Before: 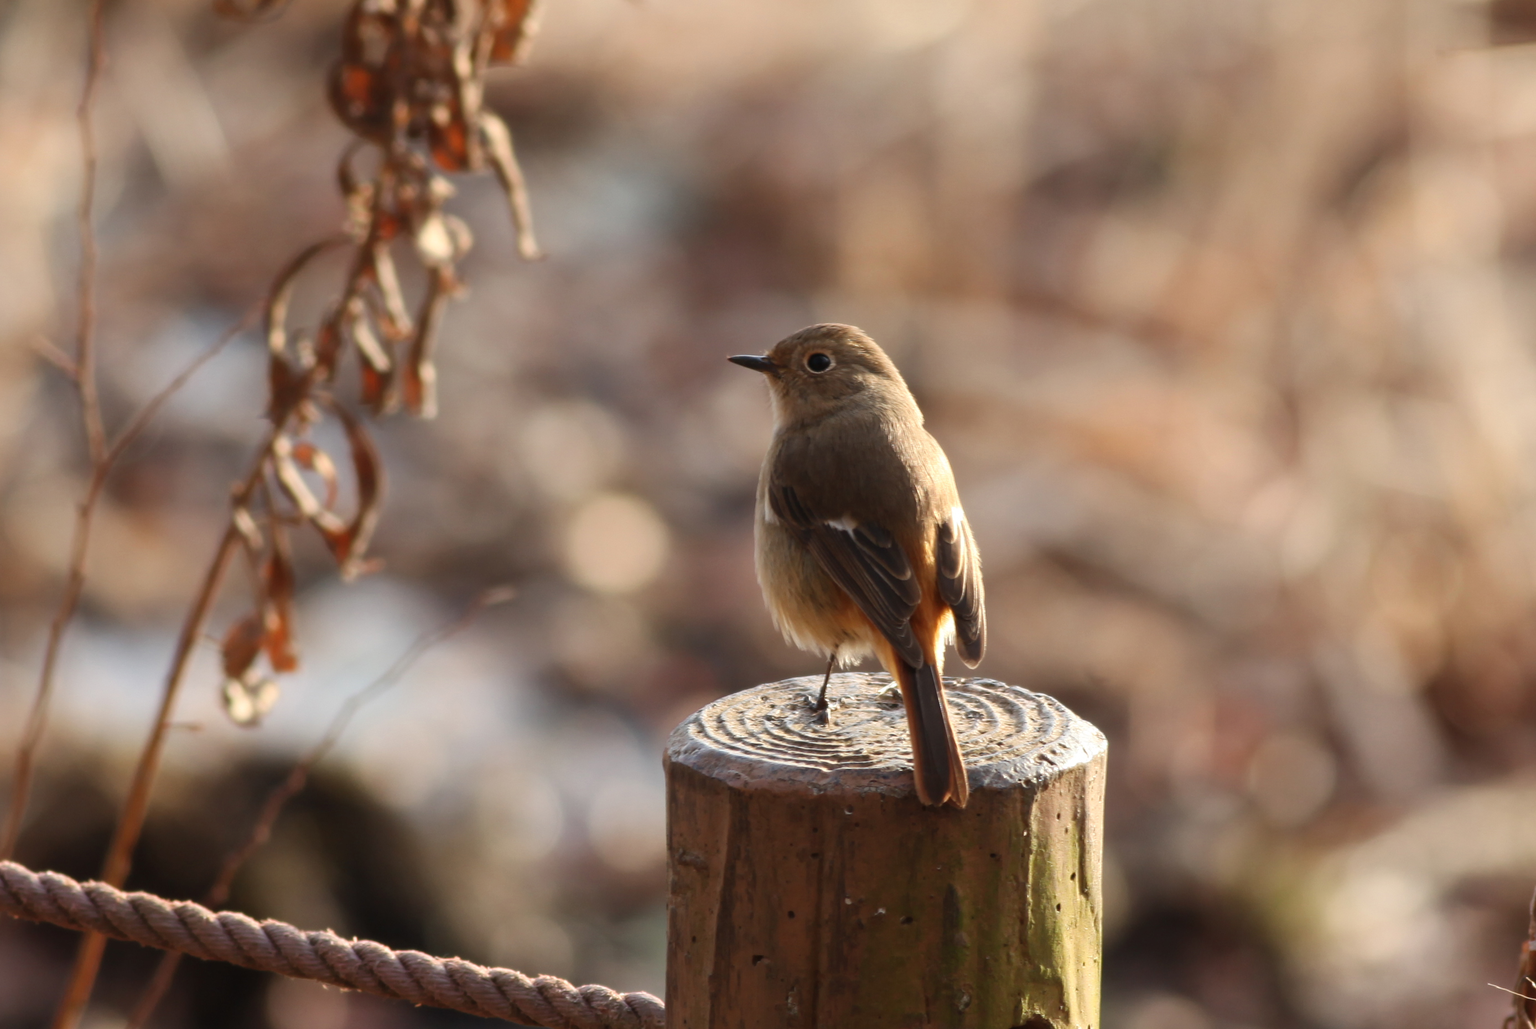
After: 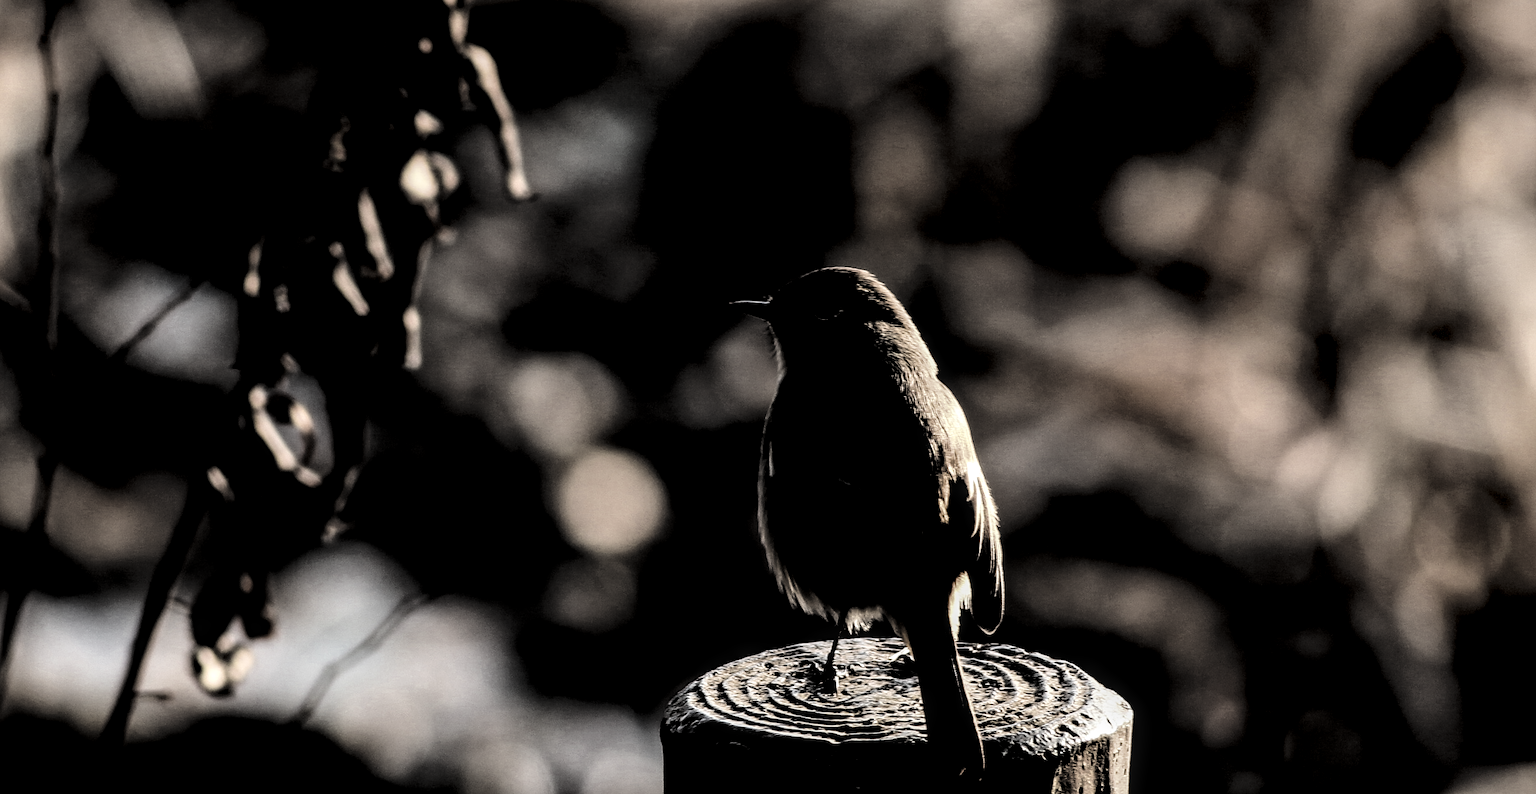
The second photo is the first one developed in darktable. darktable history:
sharpen: on, module defaults
exposure: black level correction 0, exposure 1 EV
crop: left 2.692%, top 7.021%, right 3.124%, bottom 20.266%
local contrast: detail 150%
levels: levels [0.721, 0.937, 0.997]
filmic rgb: black relative exposure -8.01 EV, white relative exposure 3.81 EV, threshold 3.05 EV, hardness 4.4, enable highlight reconstruction true
contrast brightness saturation: contrast 0.487, saturation -0.086
